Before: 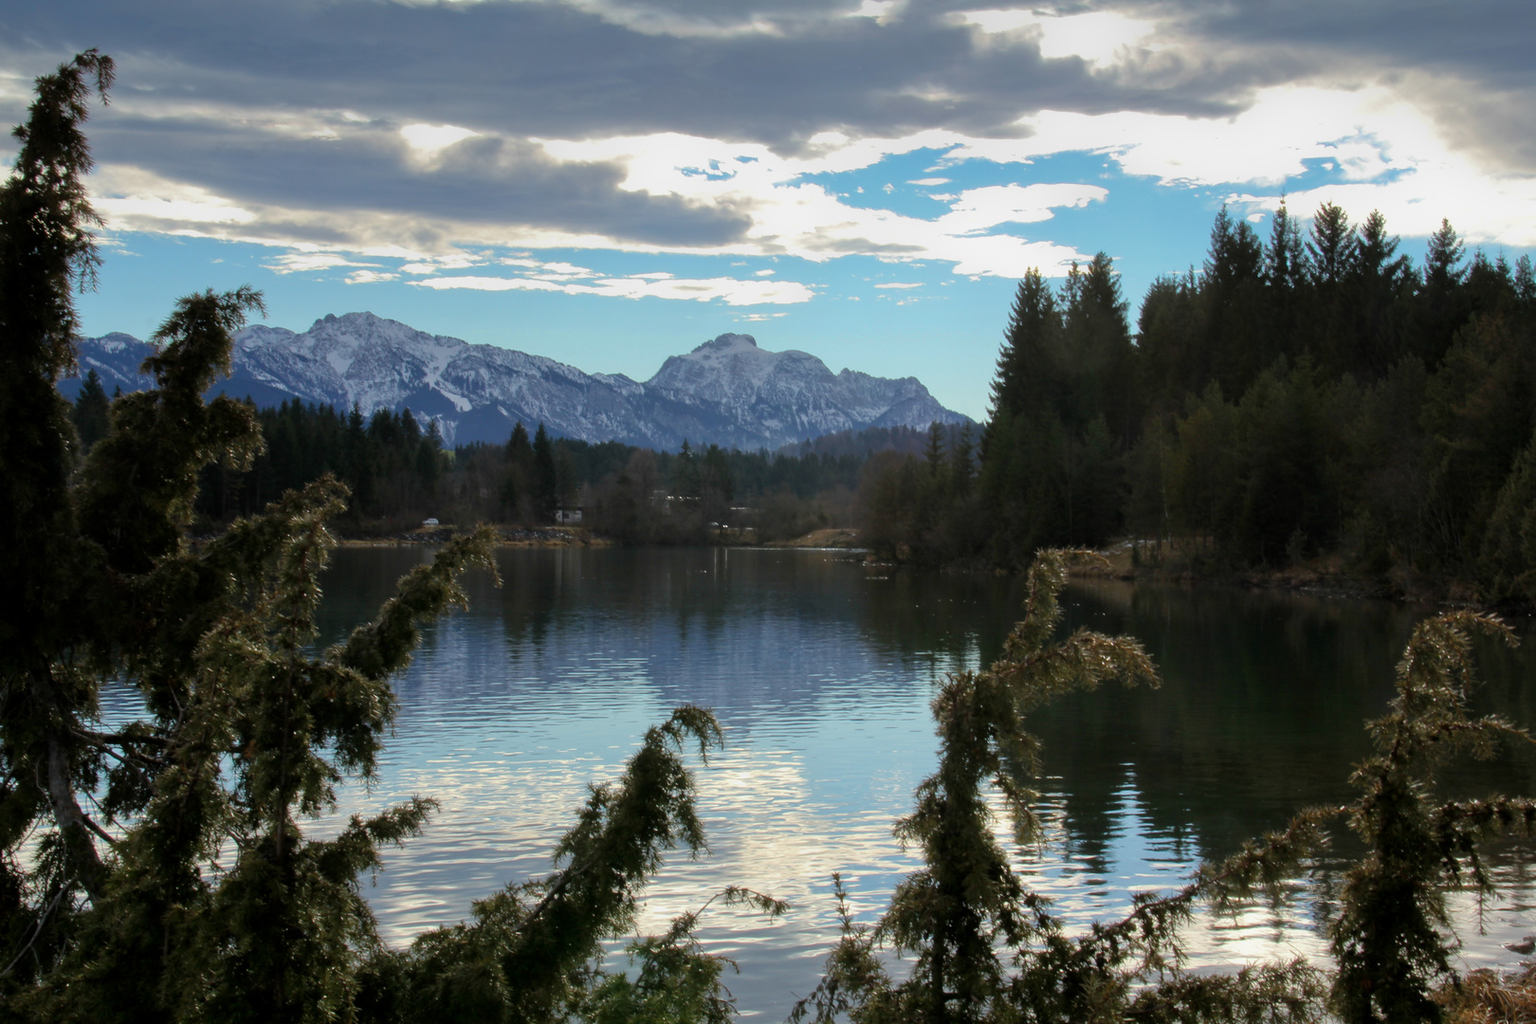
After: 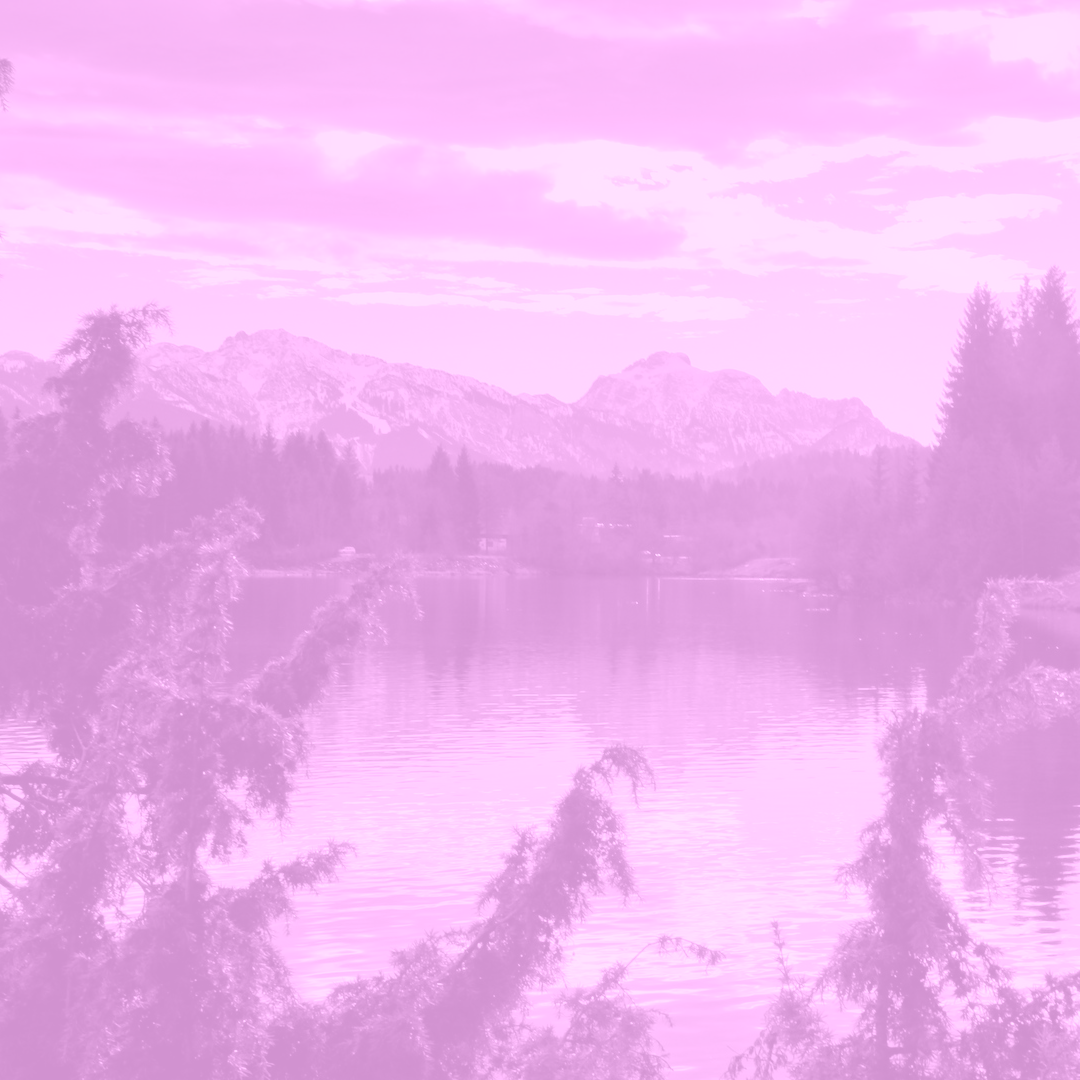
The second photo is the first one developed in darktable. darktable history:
crop and rotate: left 6.617%, right 26.717%
colorize: hue 331.2°, saturation 75%, source mix 30.28%, lightness 70.52%, version 1
